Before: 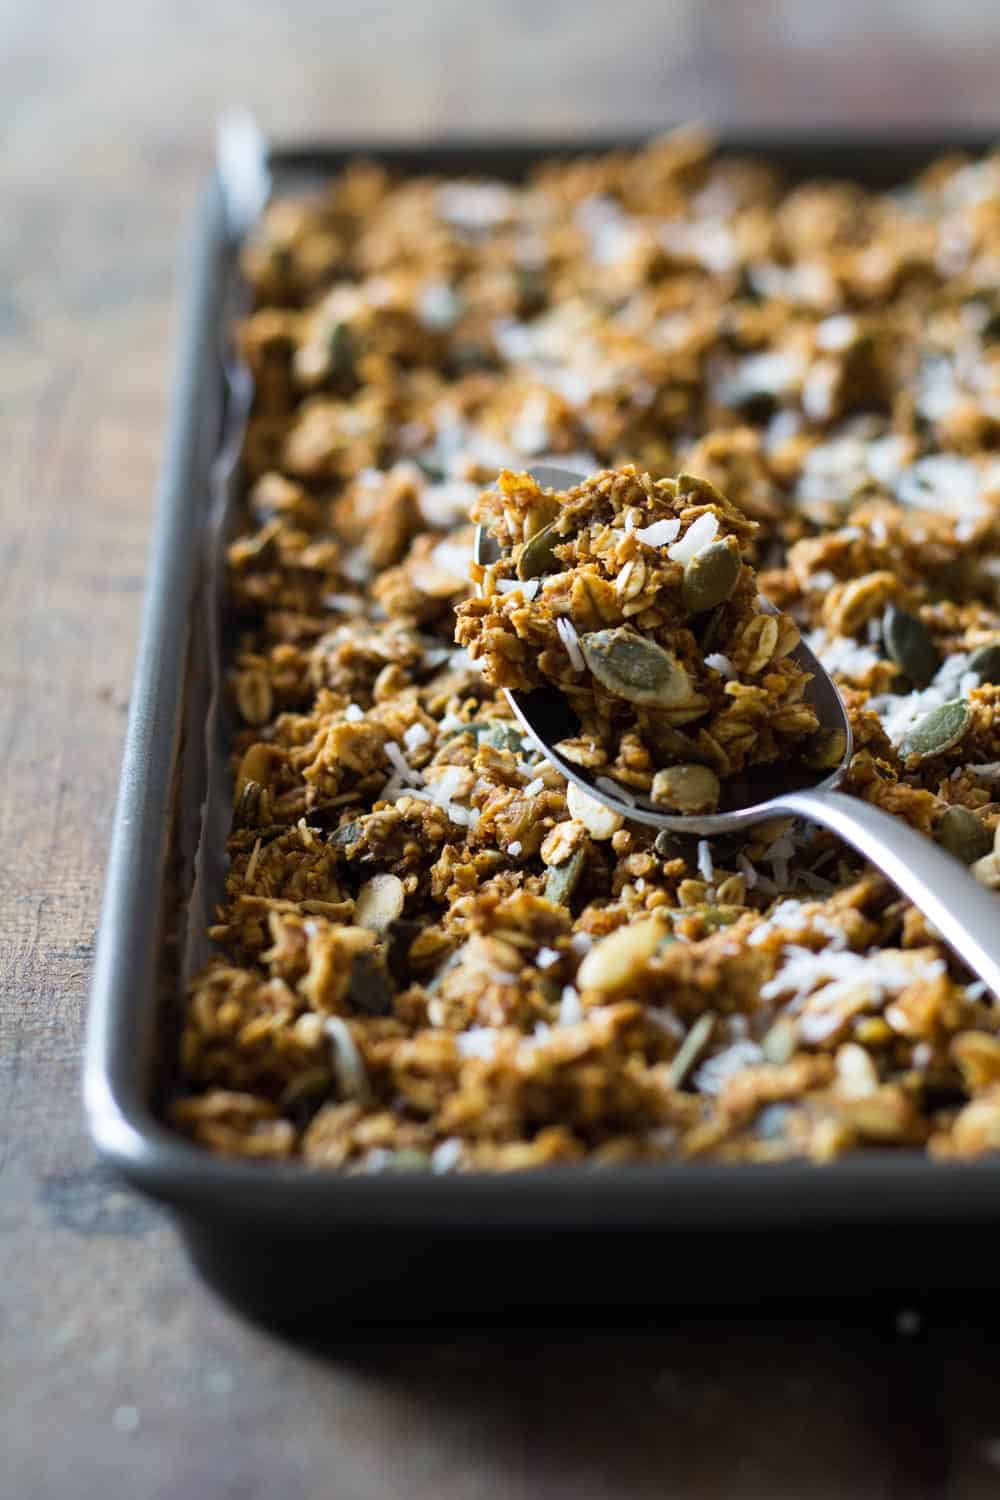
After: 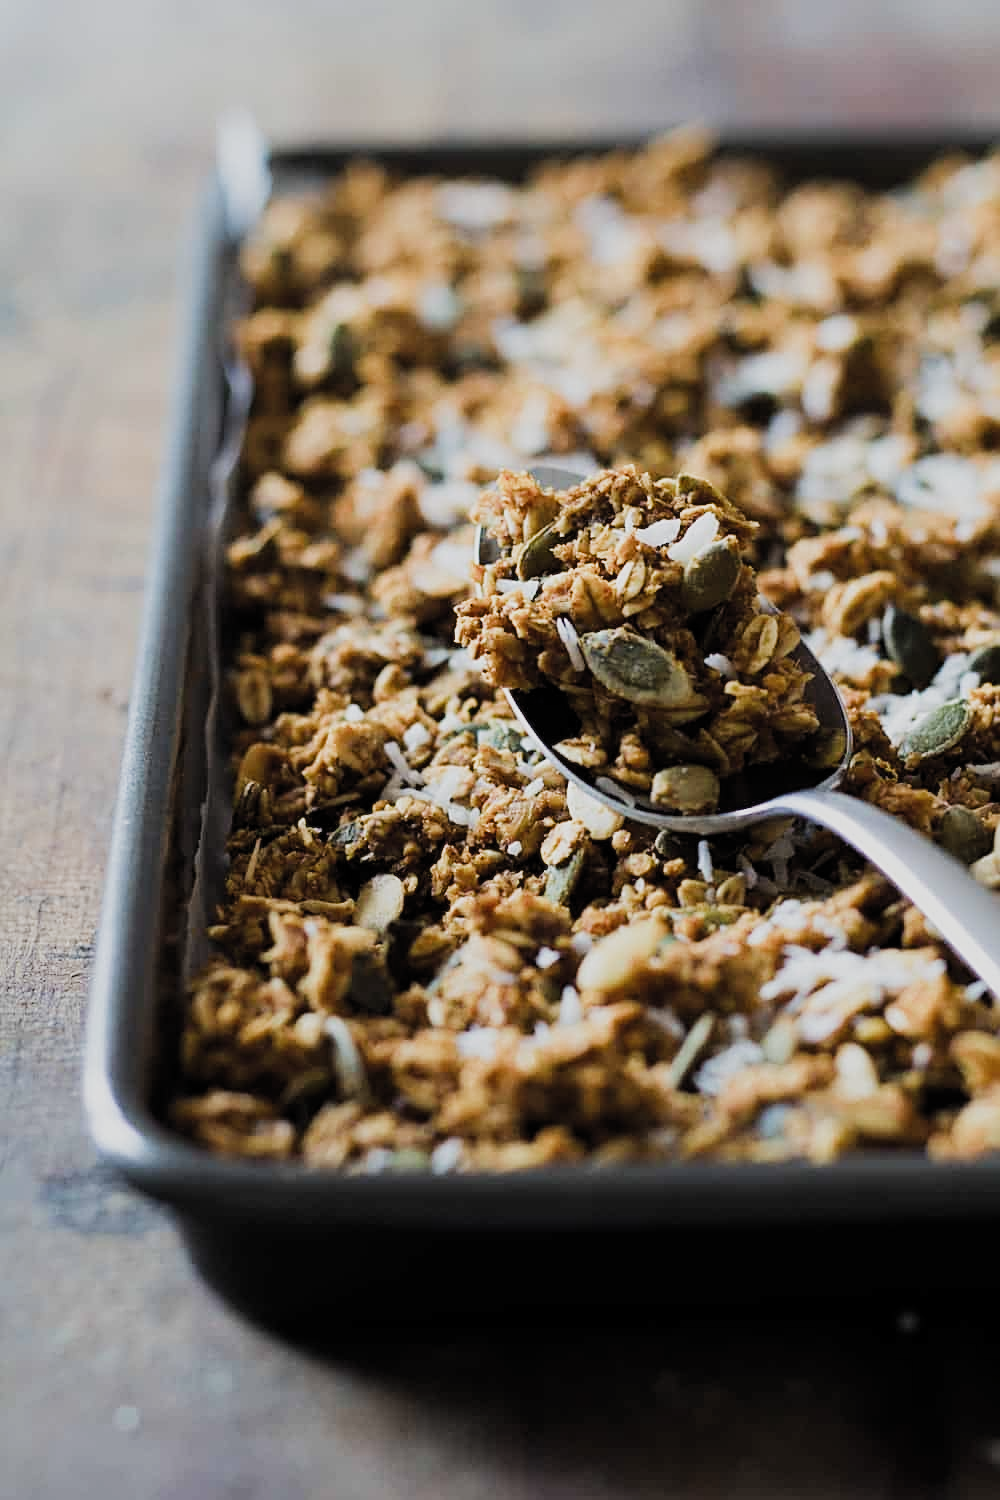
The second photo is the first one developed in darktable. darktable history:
tone equalizer: -8 EV -0.377 EV, -7 EV -0.377 EV, -6 EV -0.373 EV, -5 EV -0.211 EV, -3 EV 0.2 EV, -2 EV 0.363 EV, -1 EV 0.404 EV, +0 EV 0.43 EV, edges refinement/feathering 500, mask exposure compensation -1.26 EV, preserve details no
filmic rgb: black relative exposure -8.02 EV, white relative exposure 4 EV, hardness 4.11, contrast 0.924, color science v5 (2021), contrast in shadows safe, contrast in highlights safe
sharpen: on, module defaults
